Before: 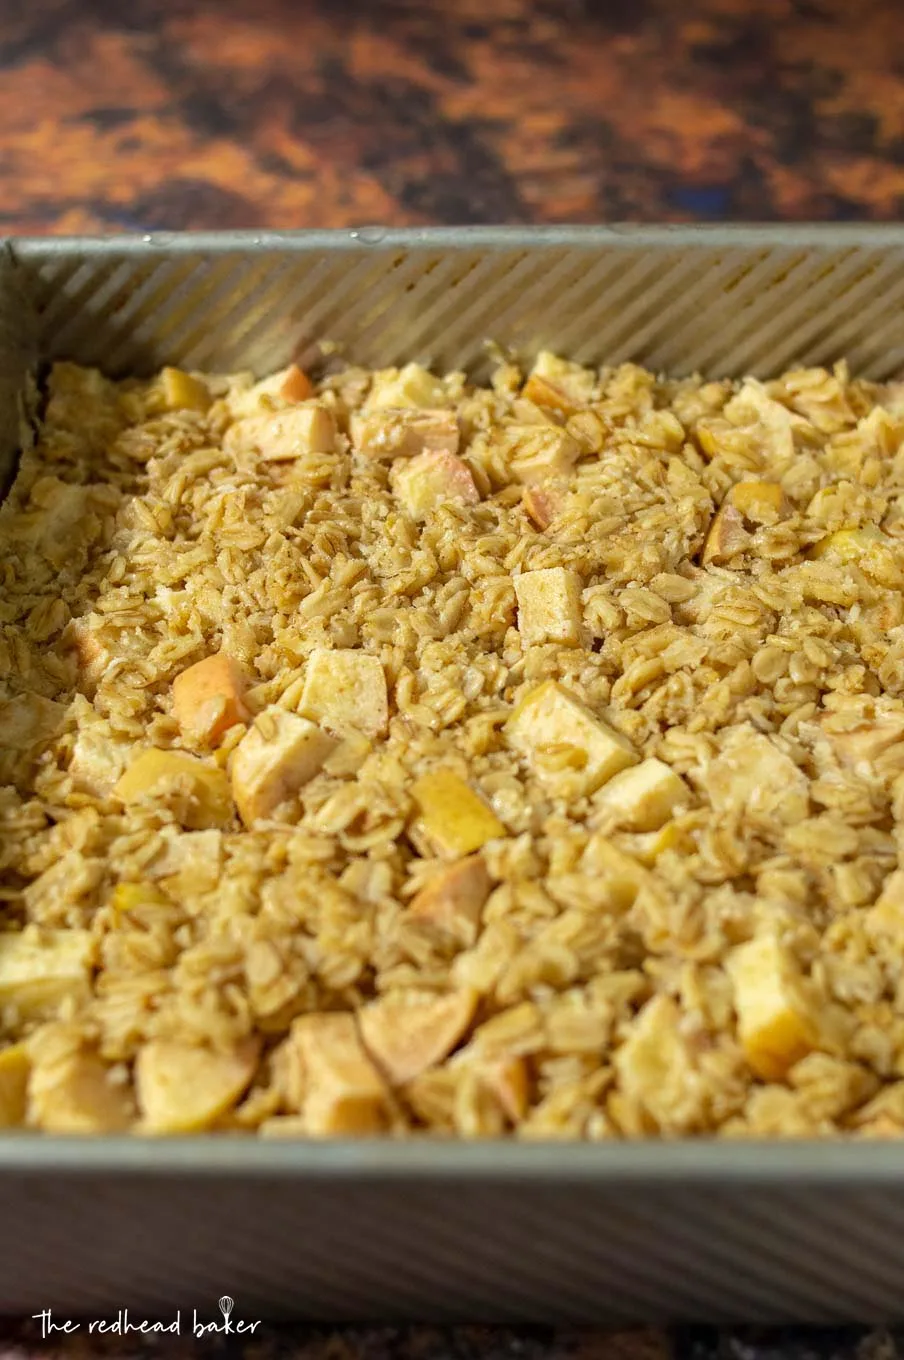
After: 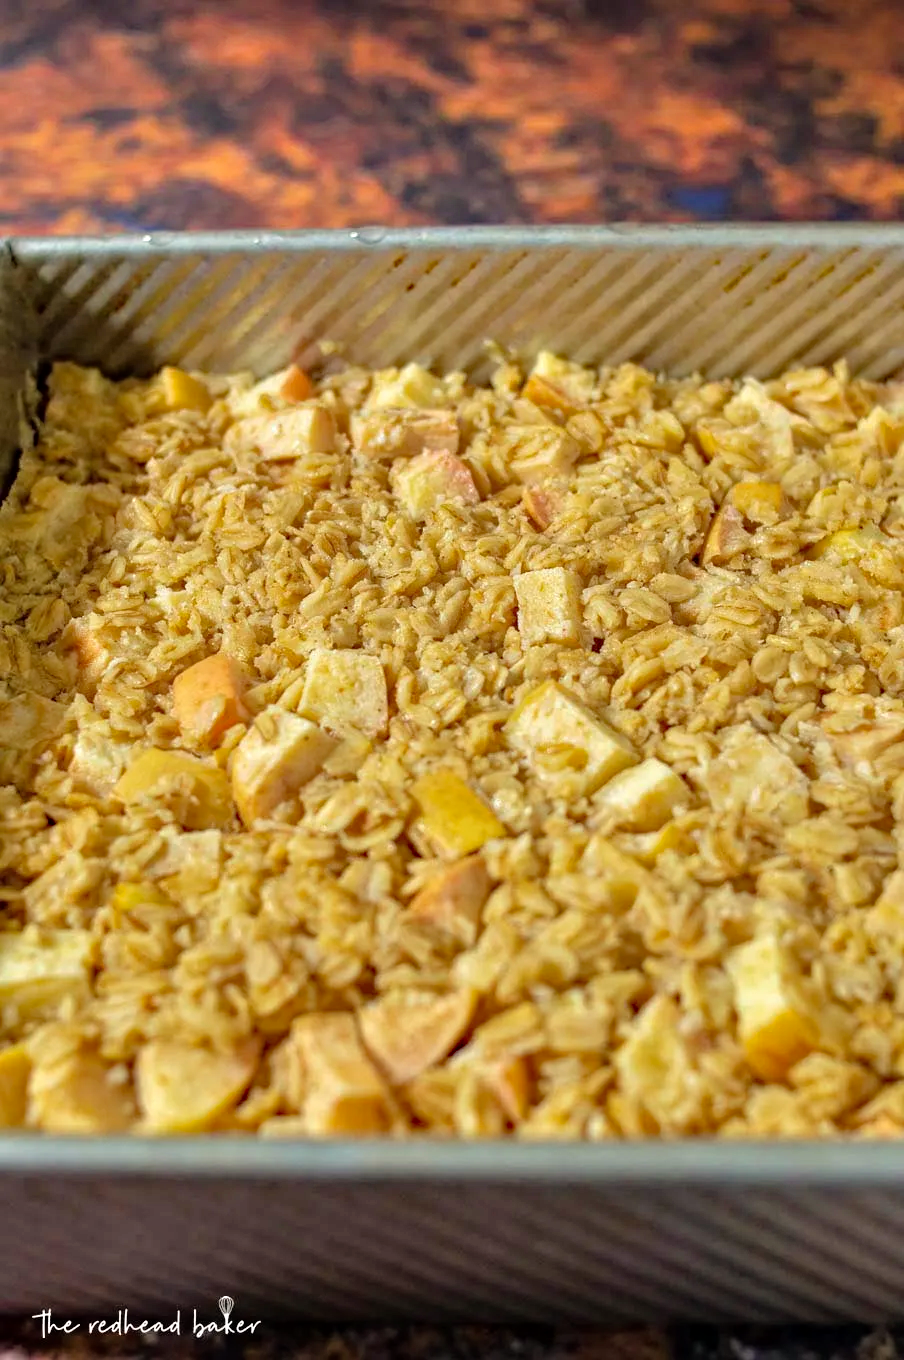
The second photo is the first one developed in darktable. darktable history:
haze removal: strength 0.29, distance 0.25, compatibility mode true, adaptive false
tone equalizer: -7 EV 0.15 EV, -6 EV 0.6 EV, -5 EV 1.15 EV, -4 EV 1.33 EV, -3 EV 1.15 EV, -2 EV 0.6 EV, -1 EV 0.15 EV, mask exposure compensation -0.5 EV
exposure: exposure -0.21 EV, compensate highlight preservation false
